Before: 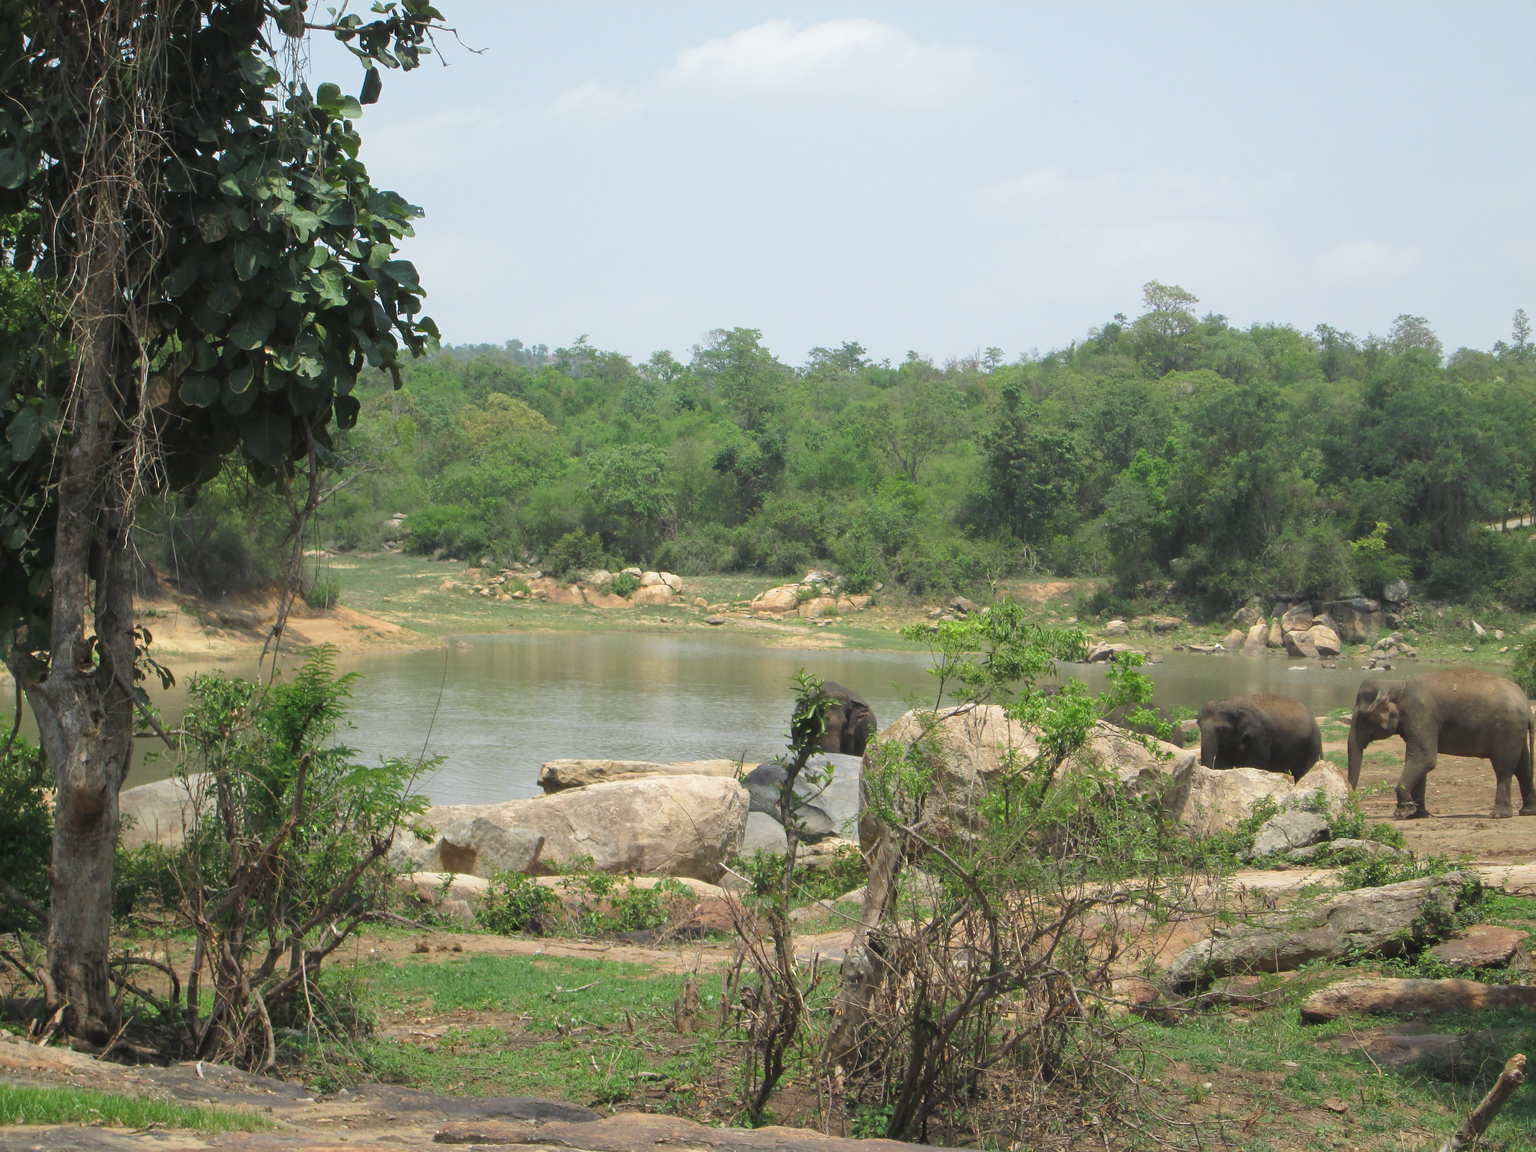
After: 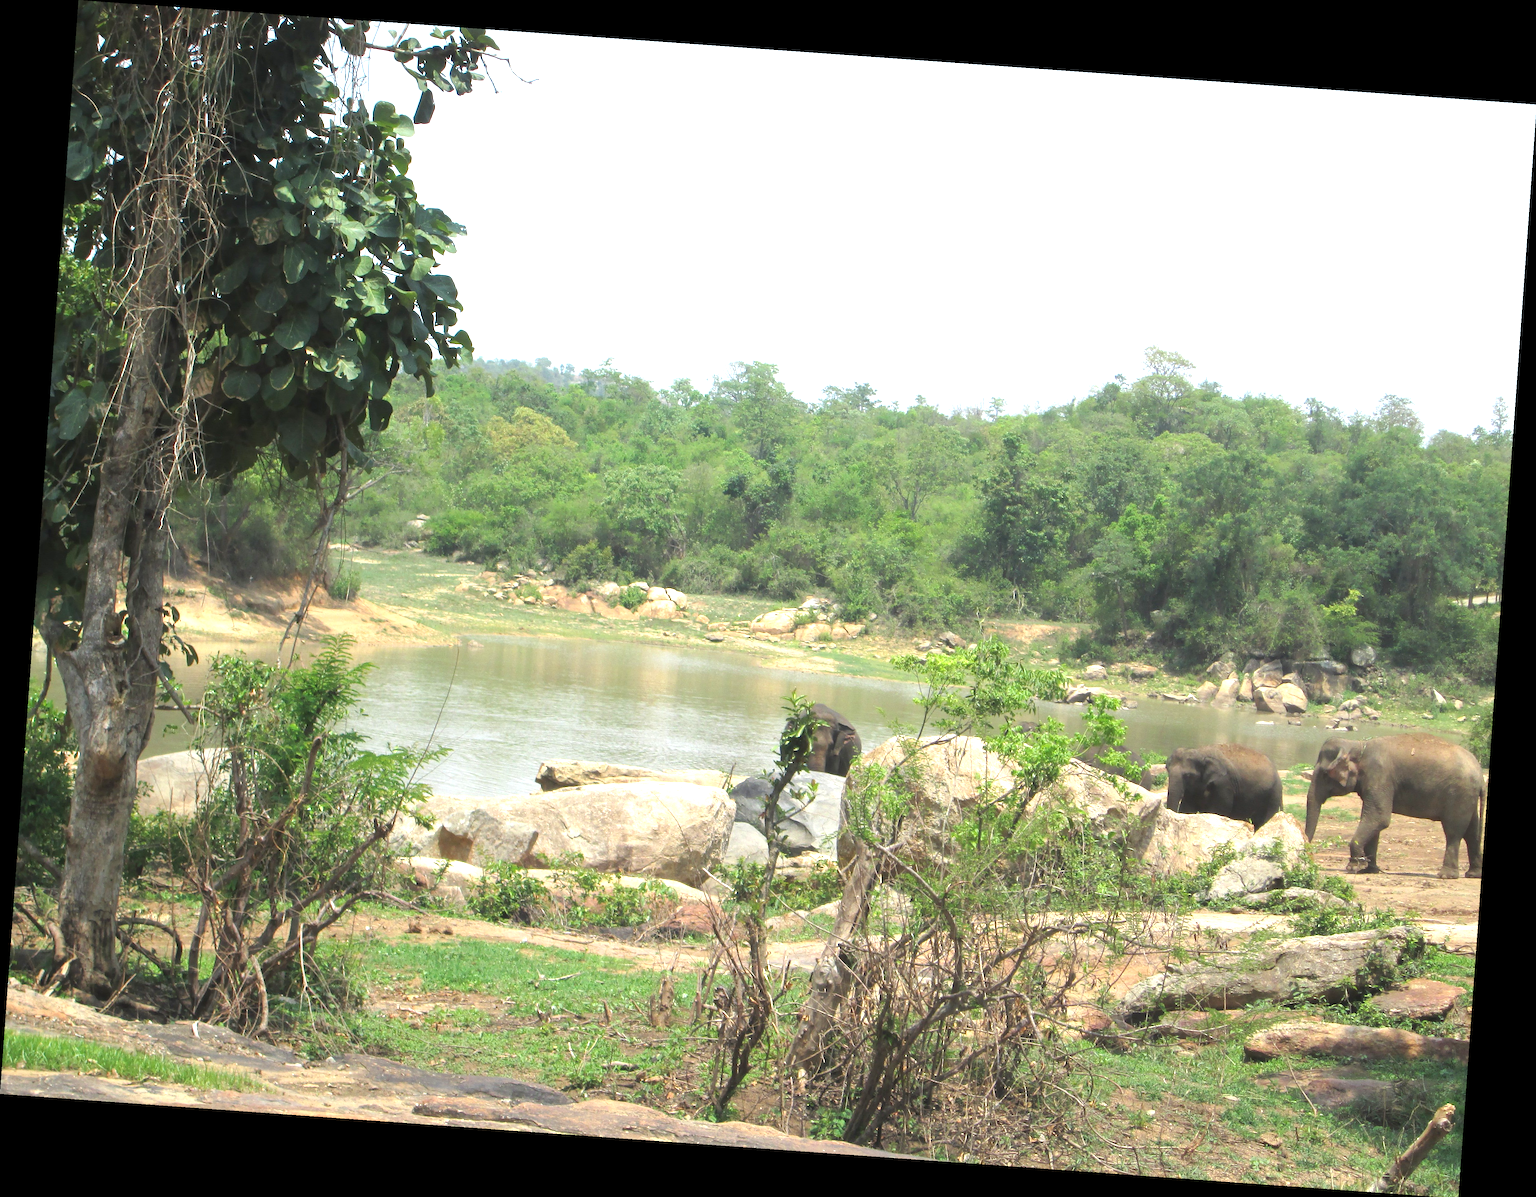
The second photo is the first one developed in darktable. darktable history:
rotate and perspective: rotation 4.1°, automatic cropping off
exposure: exposure 0.95 EV, compensate highlight preservation false
